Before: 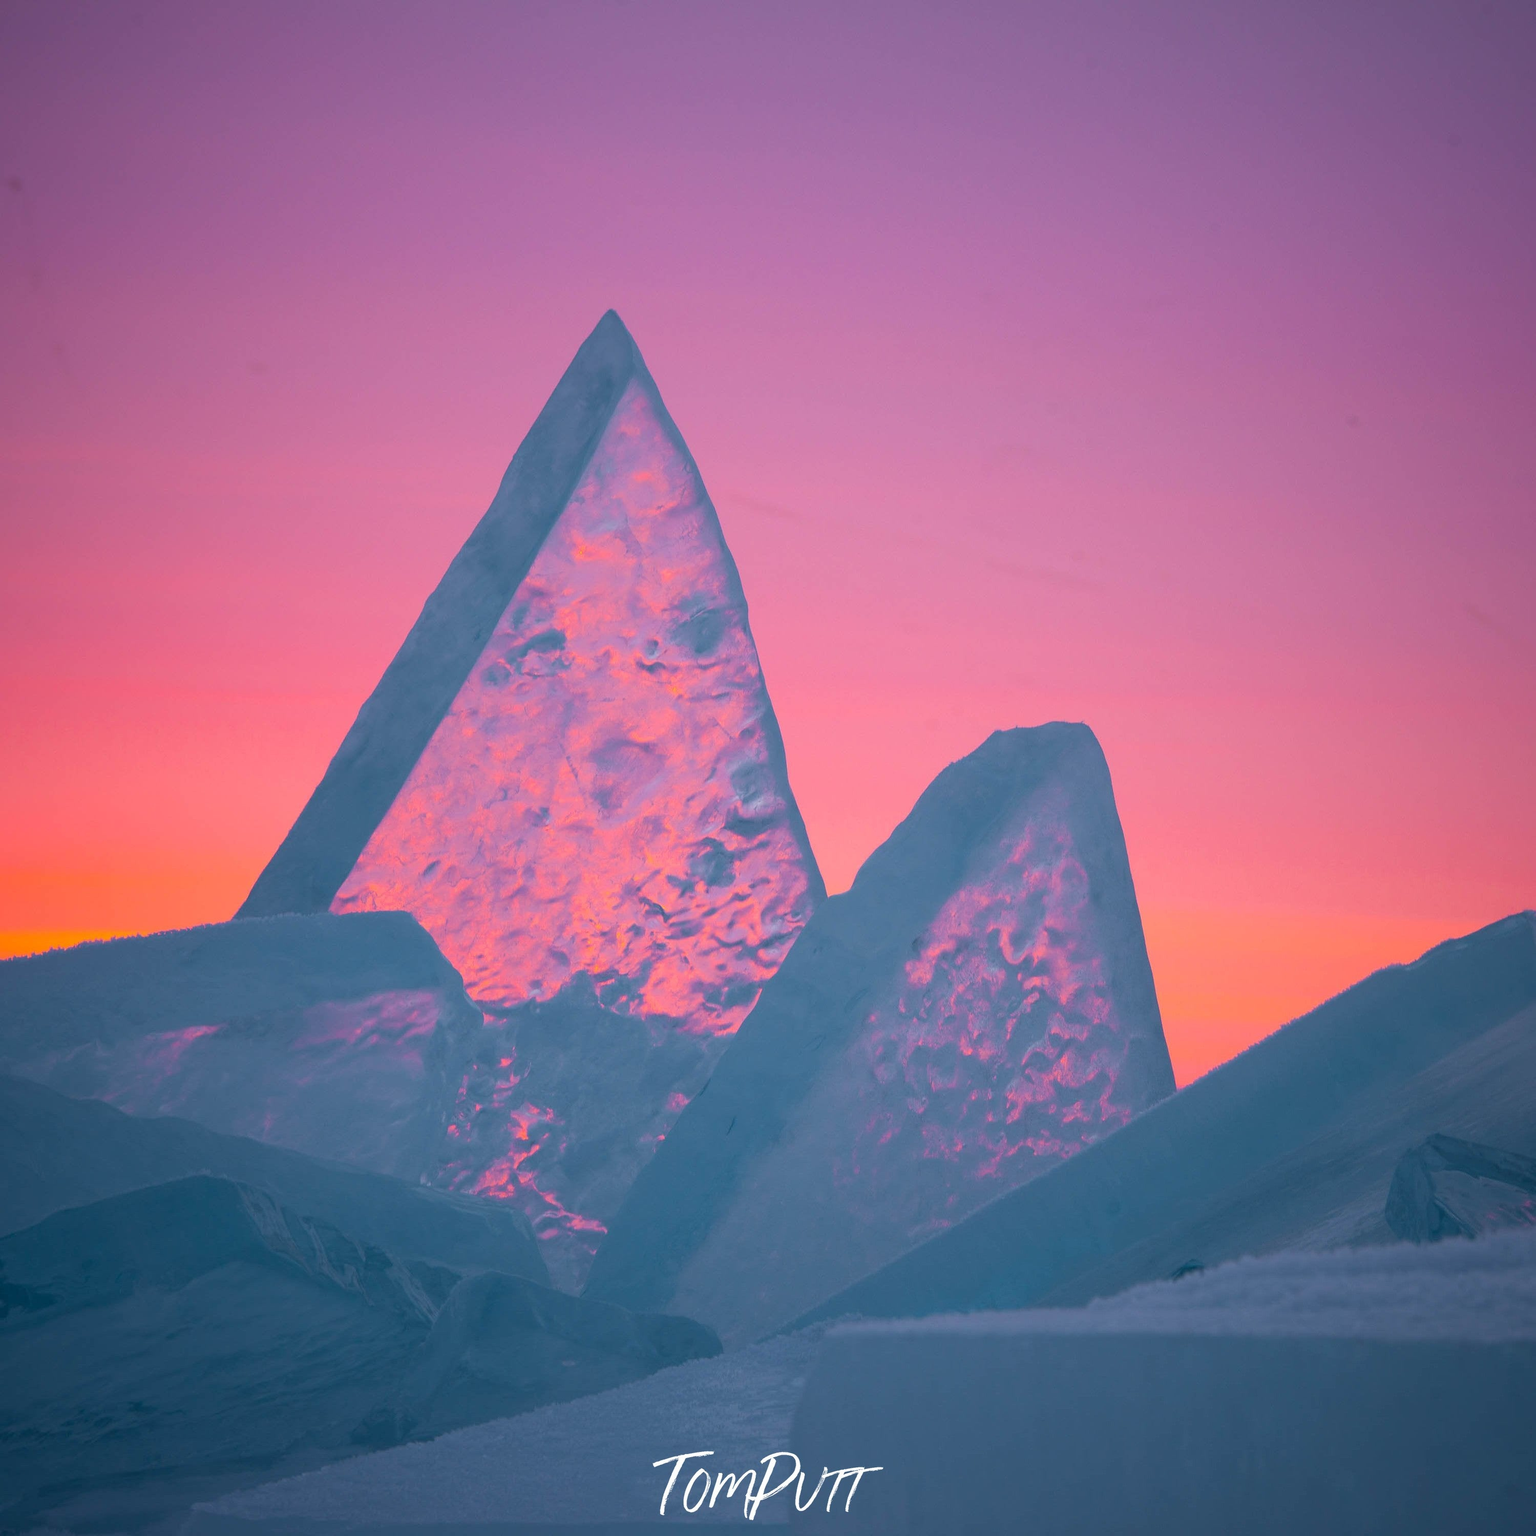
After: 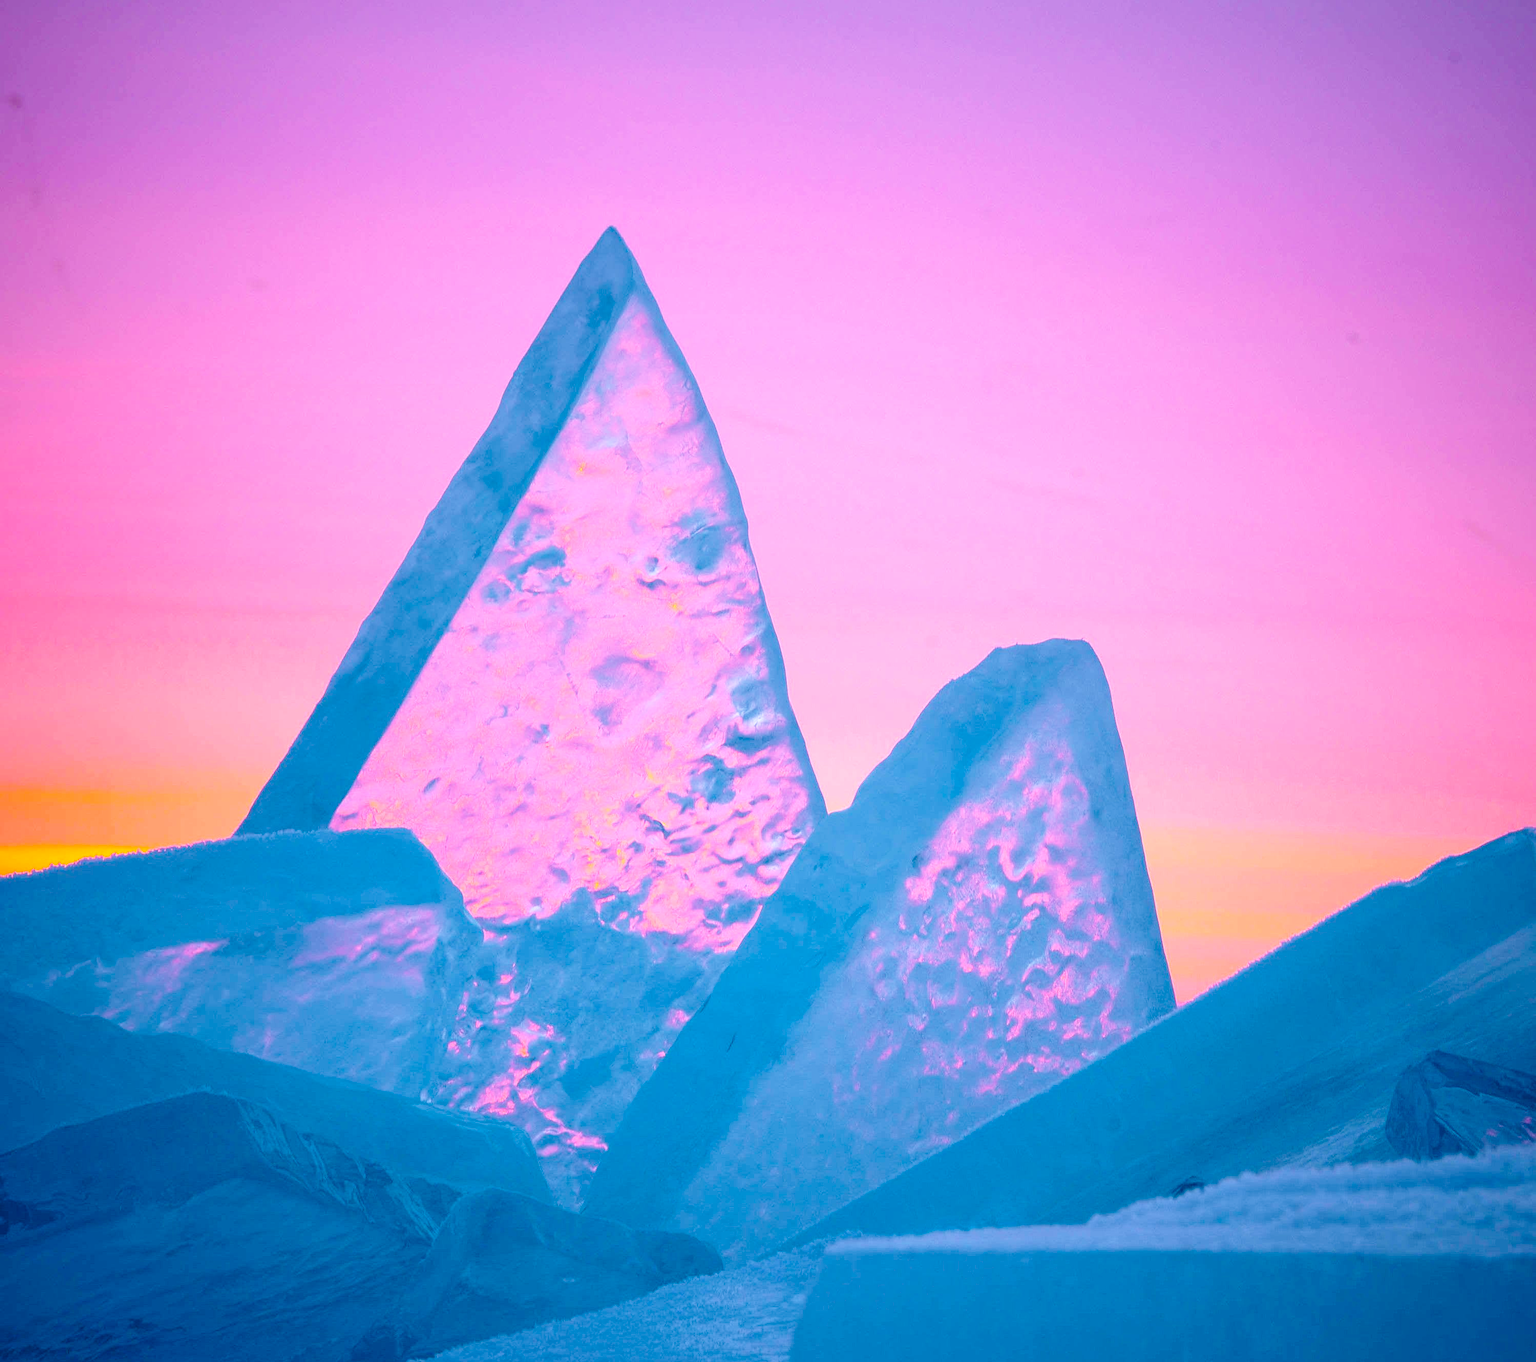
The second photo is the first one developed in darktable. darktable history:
crop and rotate: top 5.445%, bottom 5.845%
base curve: curves: ch0 [(0, 0) (0.028, 0.03) (0.121, 0.232) (0.46, 0.748) (0.859, 0.968) (1, 1)], preserve colors none
color calibration: x 0.37, y 0.377, temperature 4289.82 K
local contrast: on, module defaults
color balance rgb: highlights gain › luminance 14.801%, perceptual saturation grading › global saturation 31.053%, contrast 4.766%
